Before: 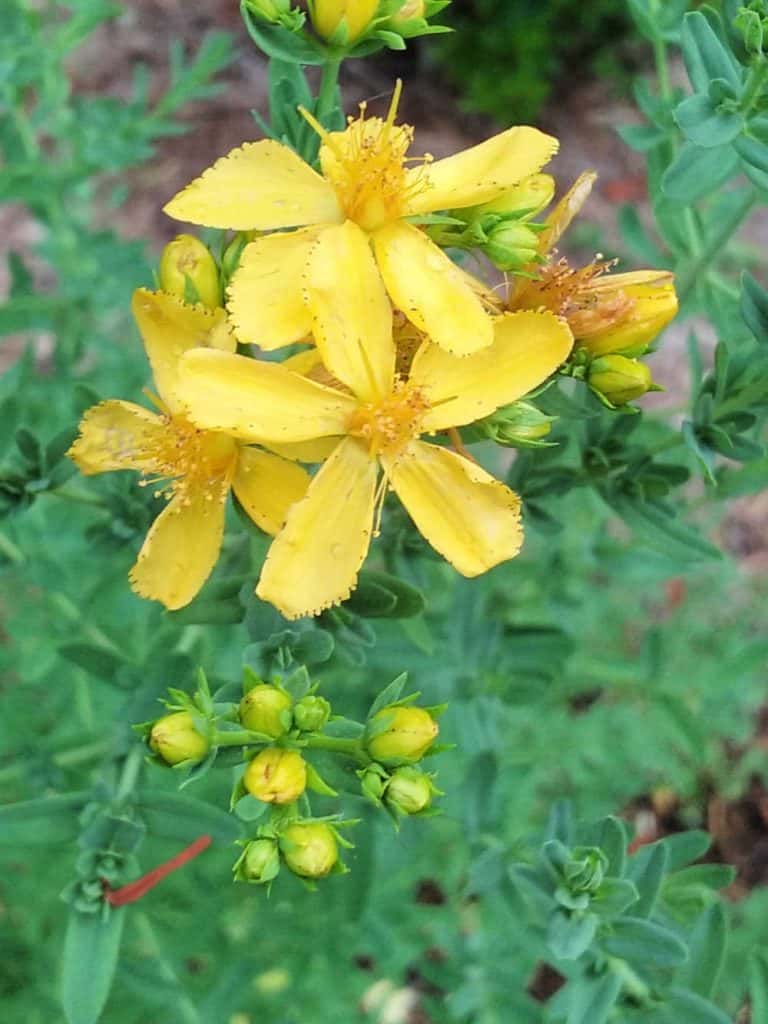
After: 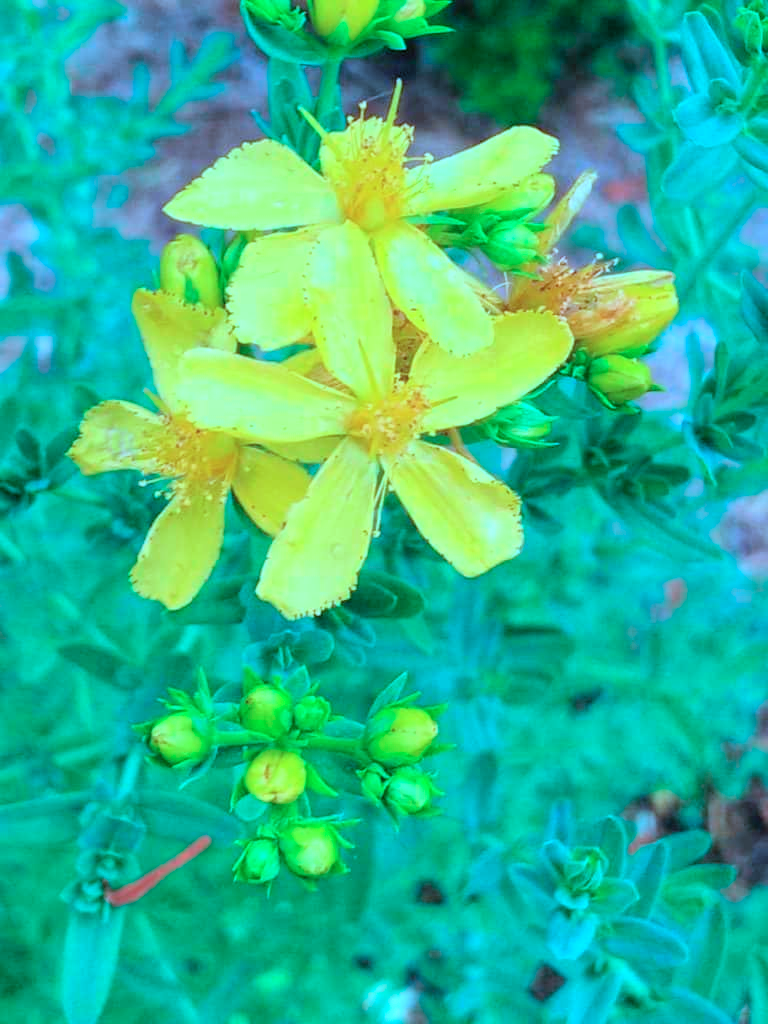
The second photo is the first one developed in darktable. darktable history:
contrast brightness saturation: contrast 0.07, brightness 0.18, saturation 0.4
color calibration: illuminant custom, x 0.432, y 0.395, temperature 3098 K
local contrast: highlights 100%, shadows 100%, detail 120%, midtone range 0.2
